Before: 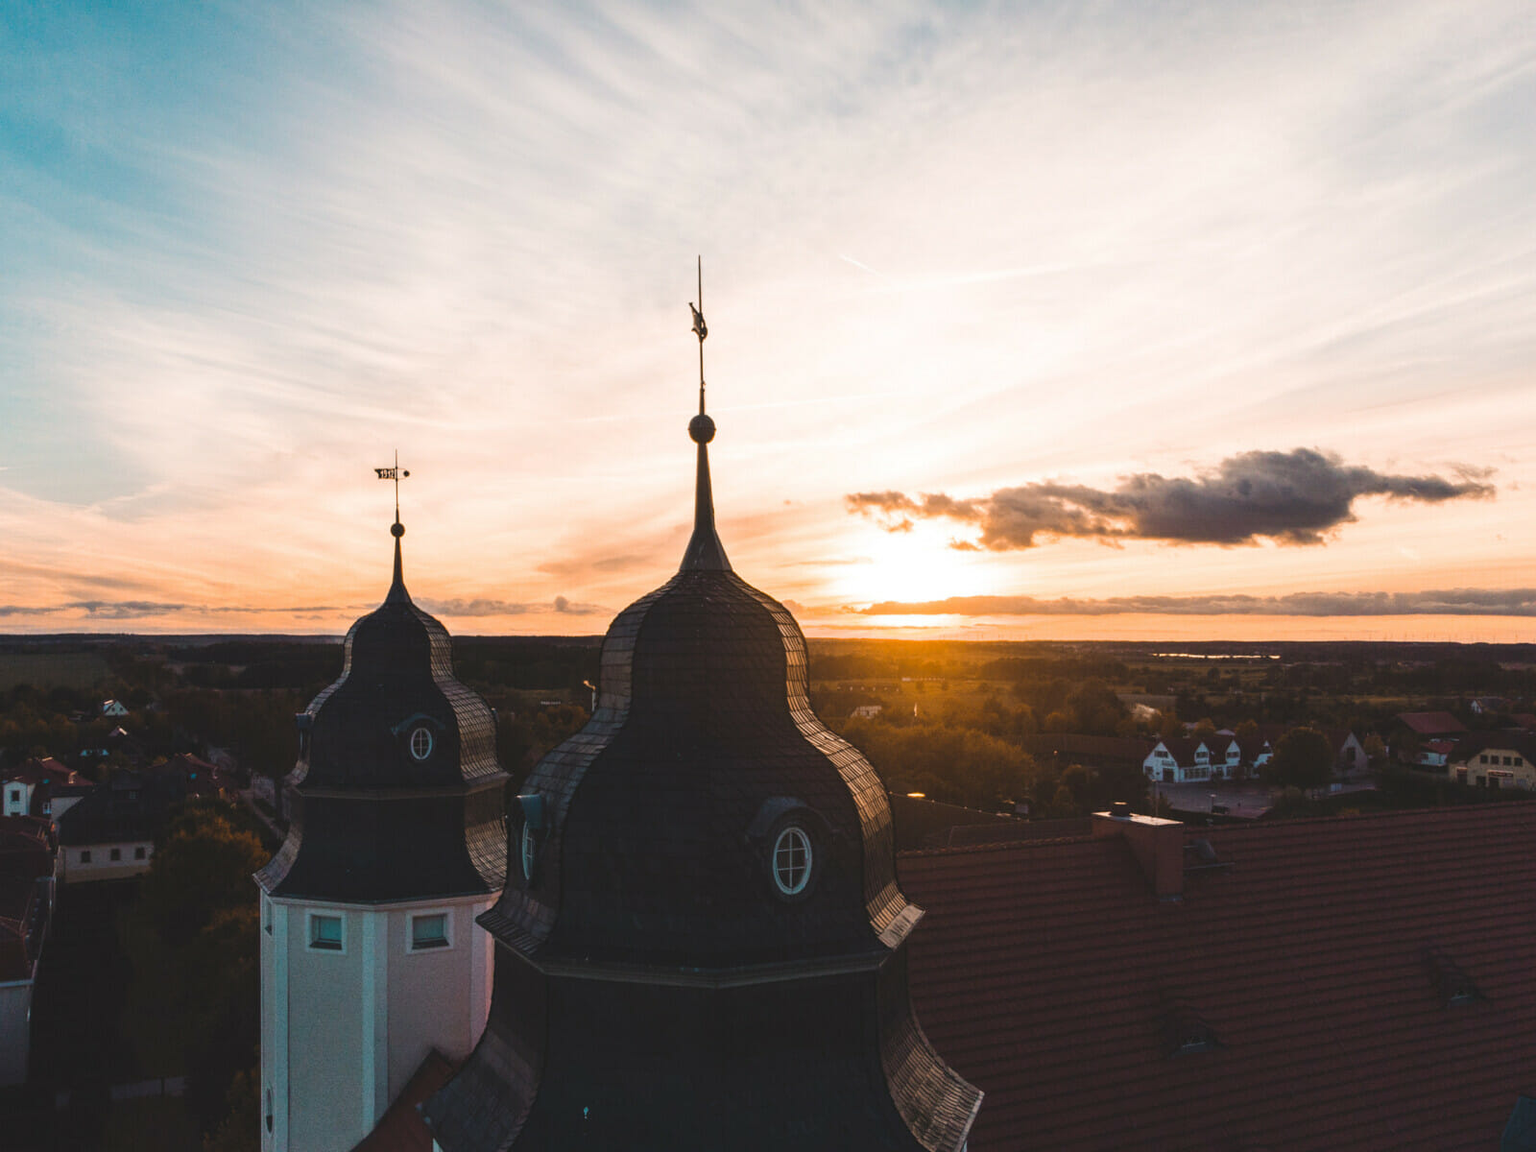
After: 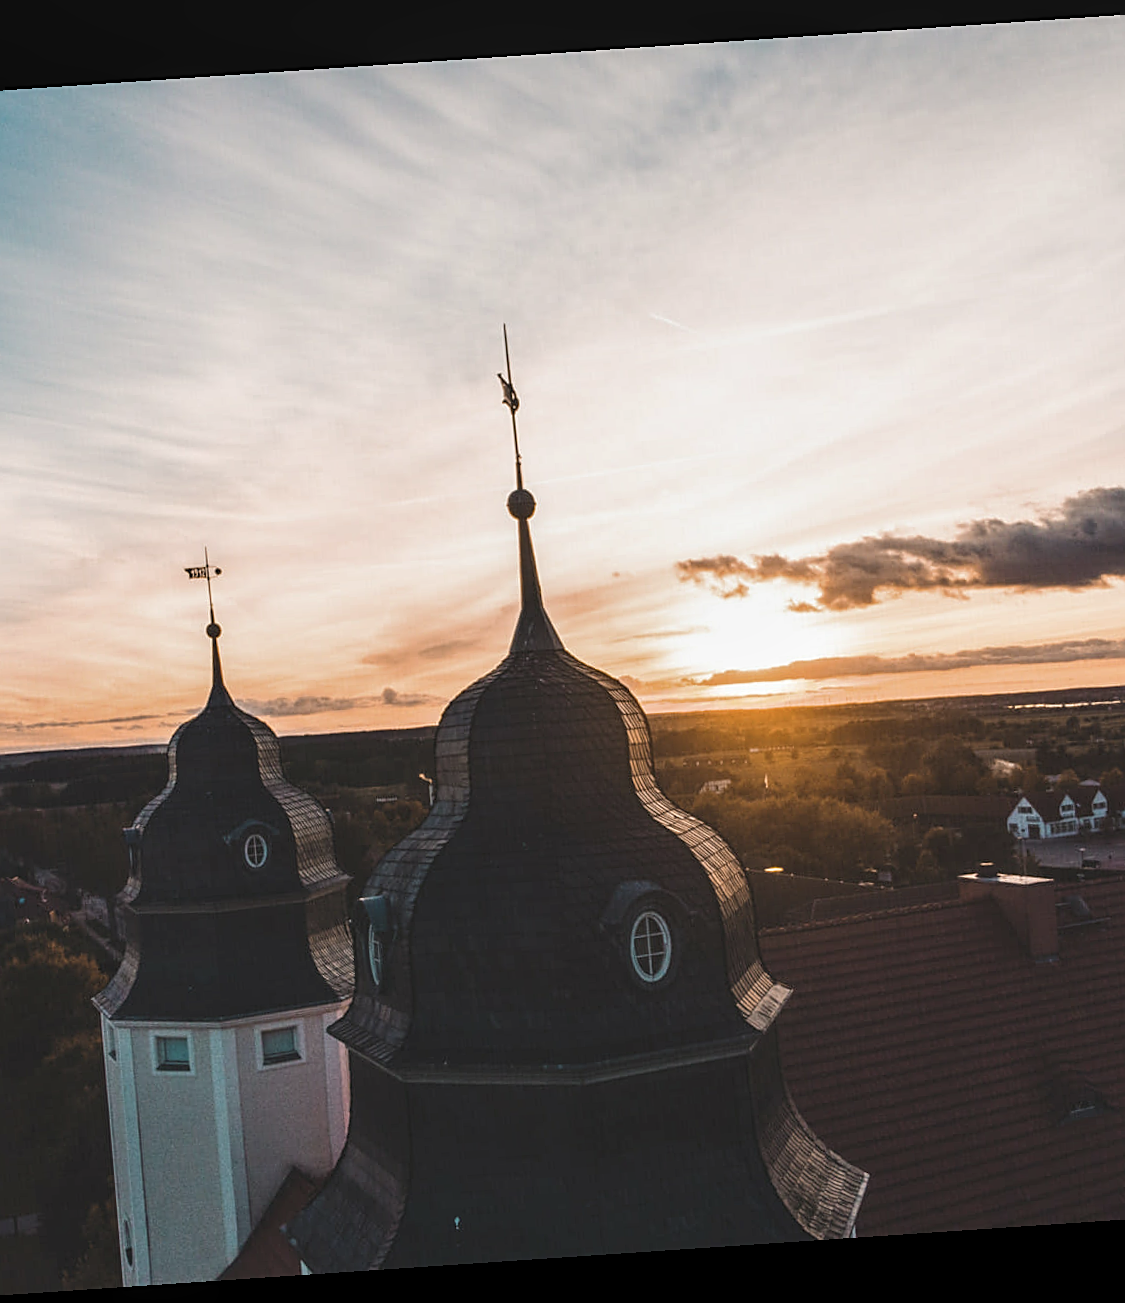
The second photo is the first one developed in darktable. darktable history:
sharpen: on, module defaults
color correction: saturation 0.8
local contrast: on, module defaults
rotate and perspective: rotation -4.2°, shear 0.006, automatic cropping off
crop and rotate: left 14.436%, right 18.898%
